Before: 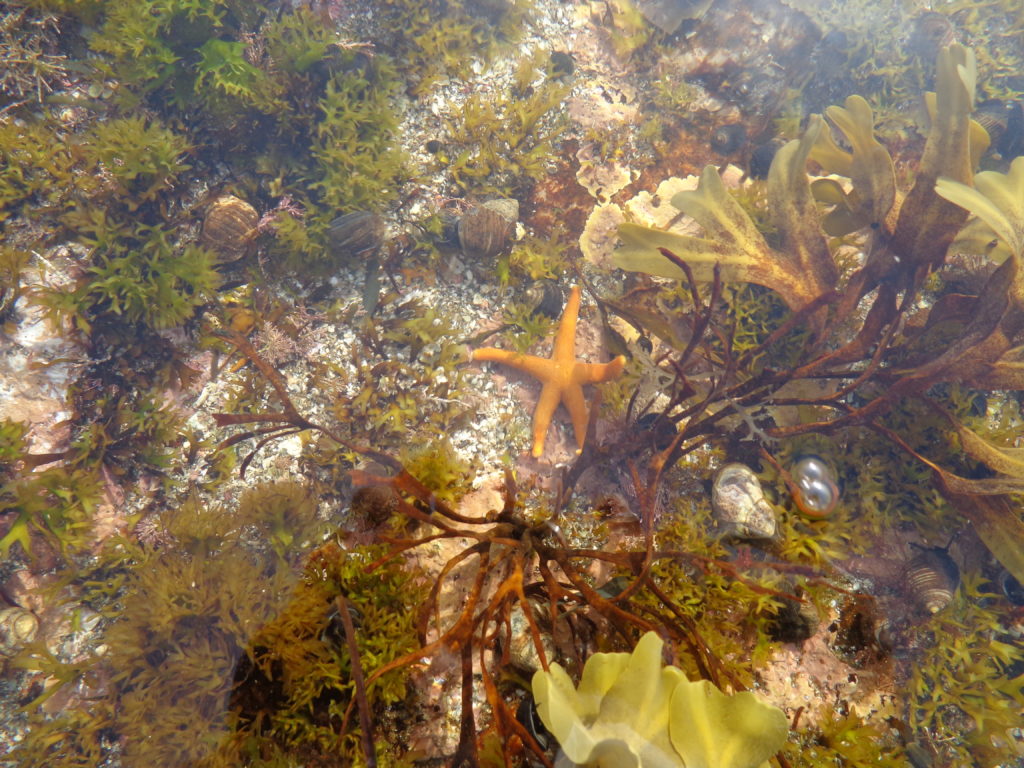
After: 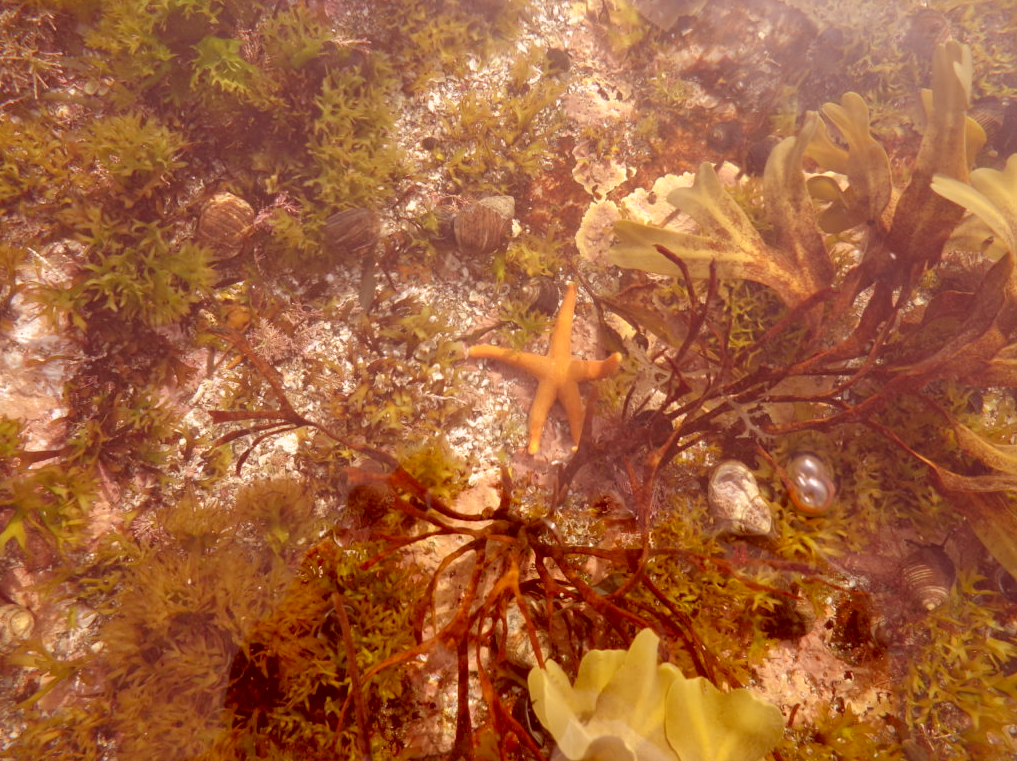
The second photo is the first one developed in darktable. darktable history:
color correction: highlights a* 9.03, highlights b* 8.71, shadows a* 40, shadows b* 40, saturation 0.8
crop: left 0.434%, top 0.485%, right 0.244%, bottom 0.386%
shadows and highlights: on, module defaults
